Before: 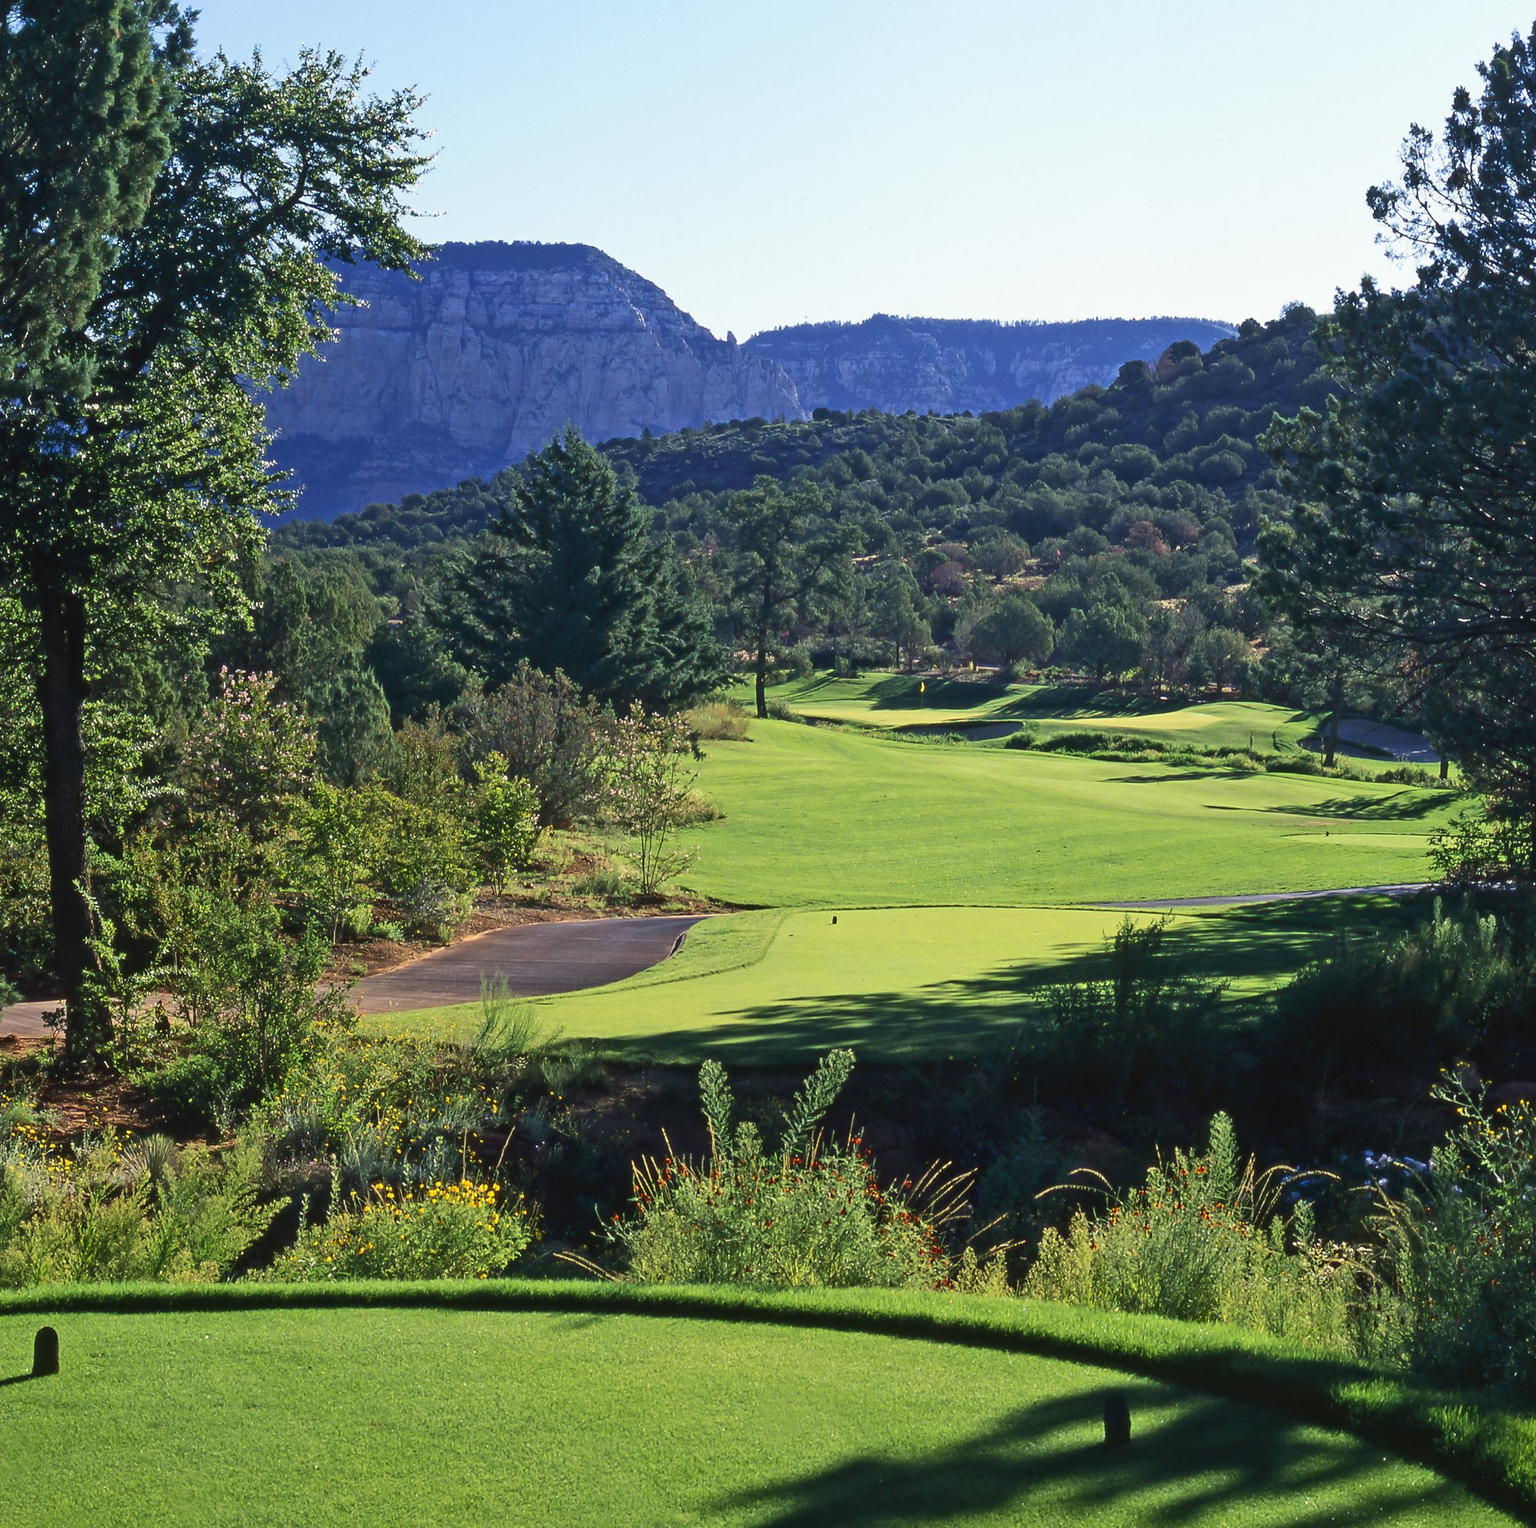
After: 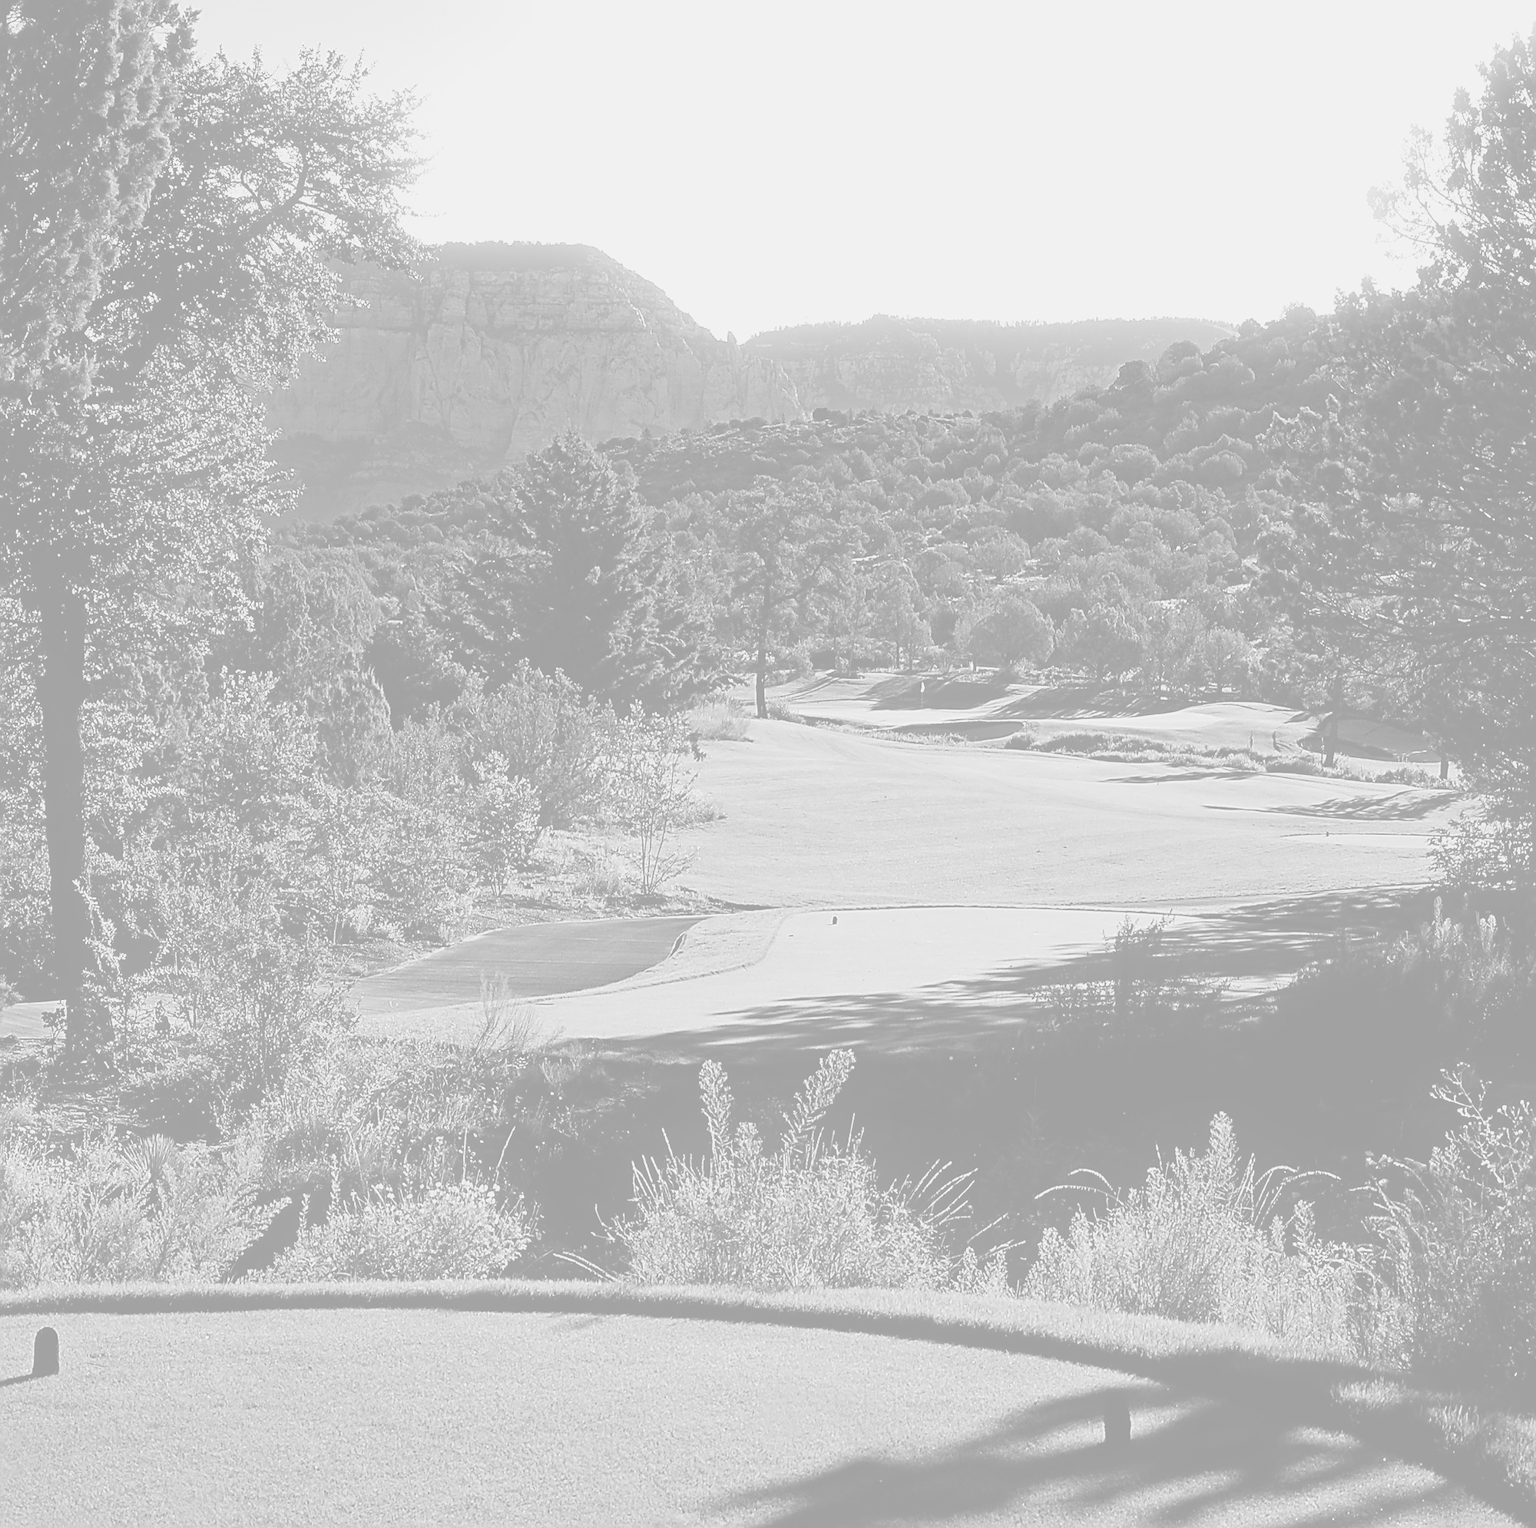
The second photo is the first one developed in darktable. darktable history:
bloom: size 9%, threshold 100%, strength 7%
monochrome: a 16.06, b 15.48, size 1
sharpen: amount 0.901
white balance: red 0.954, blue 1.079
filmic rgb: black relative exposure -8.2 EV, white relative exposure 2.2 EV, threshold 3 EV, hardness 7.11, latitude 75%, contrast 1.325, highlights saturation mix -2%, shadows ↔ highlights balance 30%, preserve chrominance no, color science v5 (2021), contrast in shadows safe, contrast in highlights safe, enable highlight reconstruction true
colorize: hue 331.2°, saturation 75%, source mix 30.28%, lightness 70.52%, version 1
